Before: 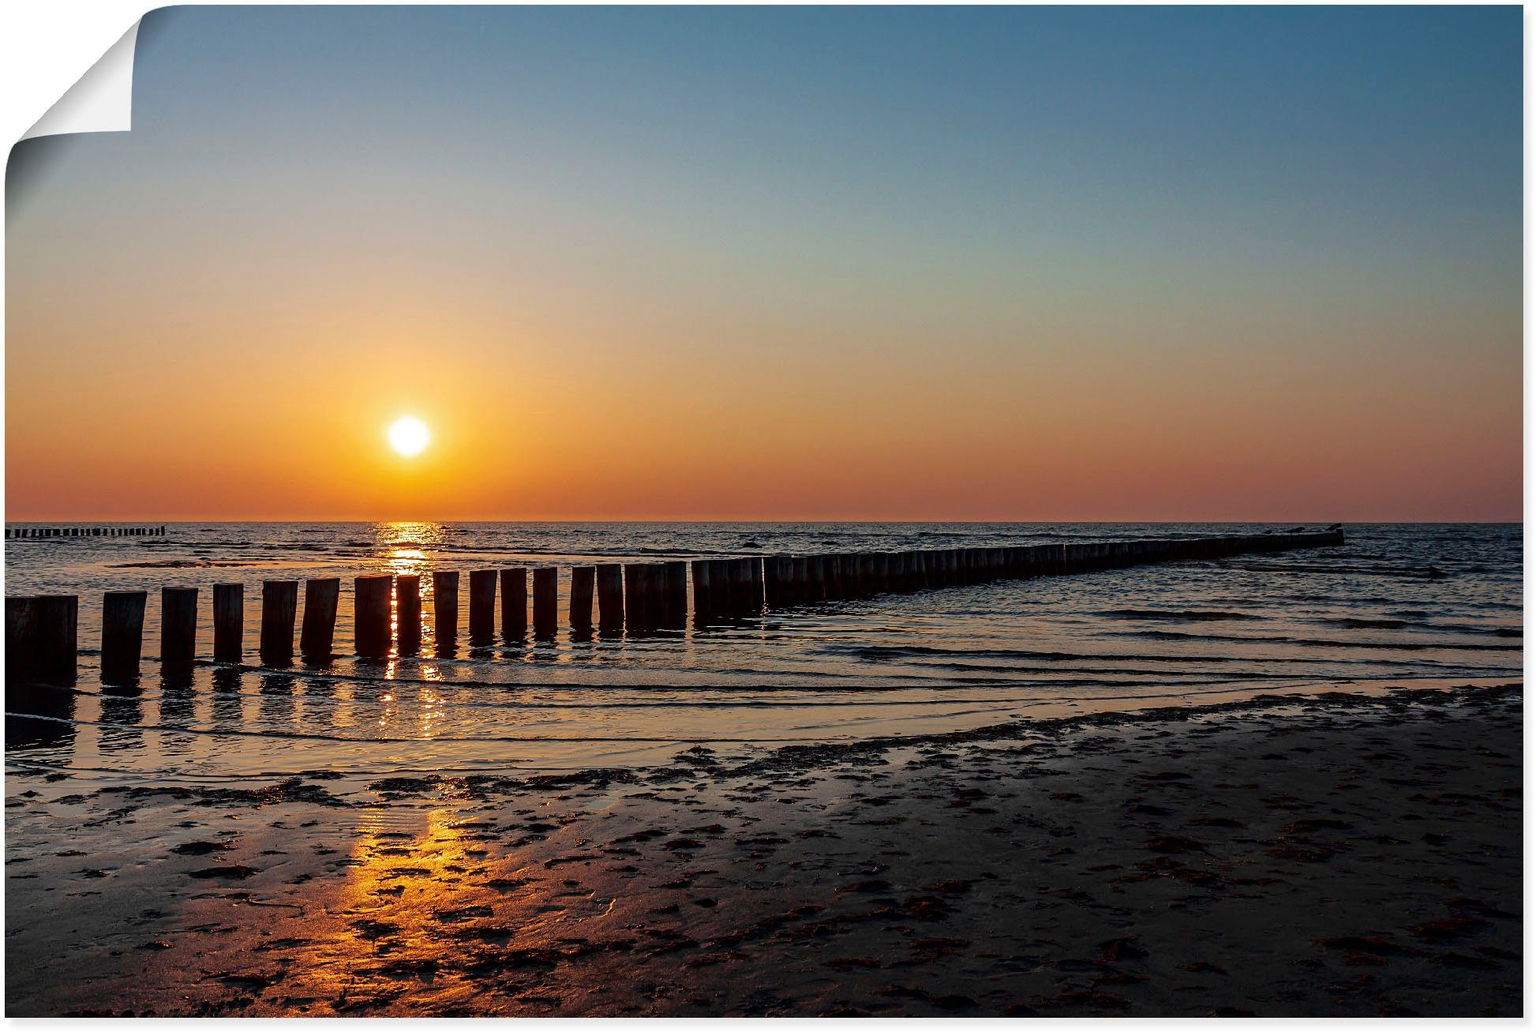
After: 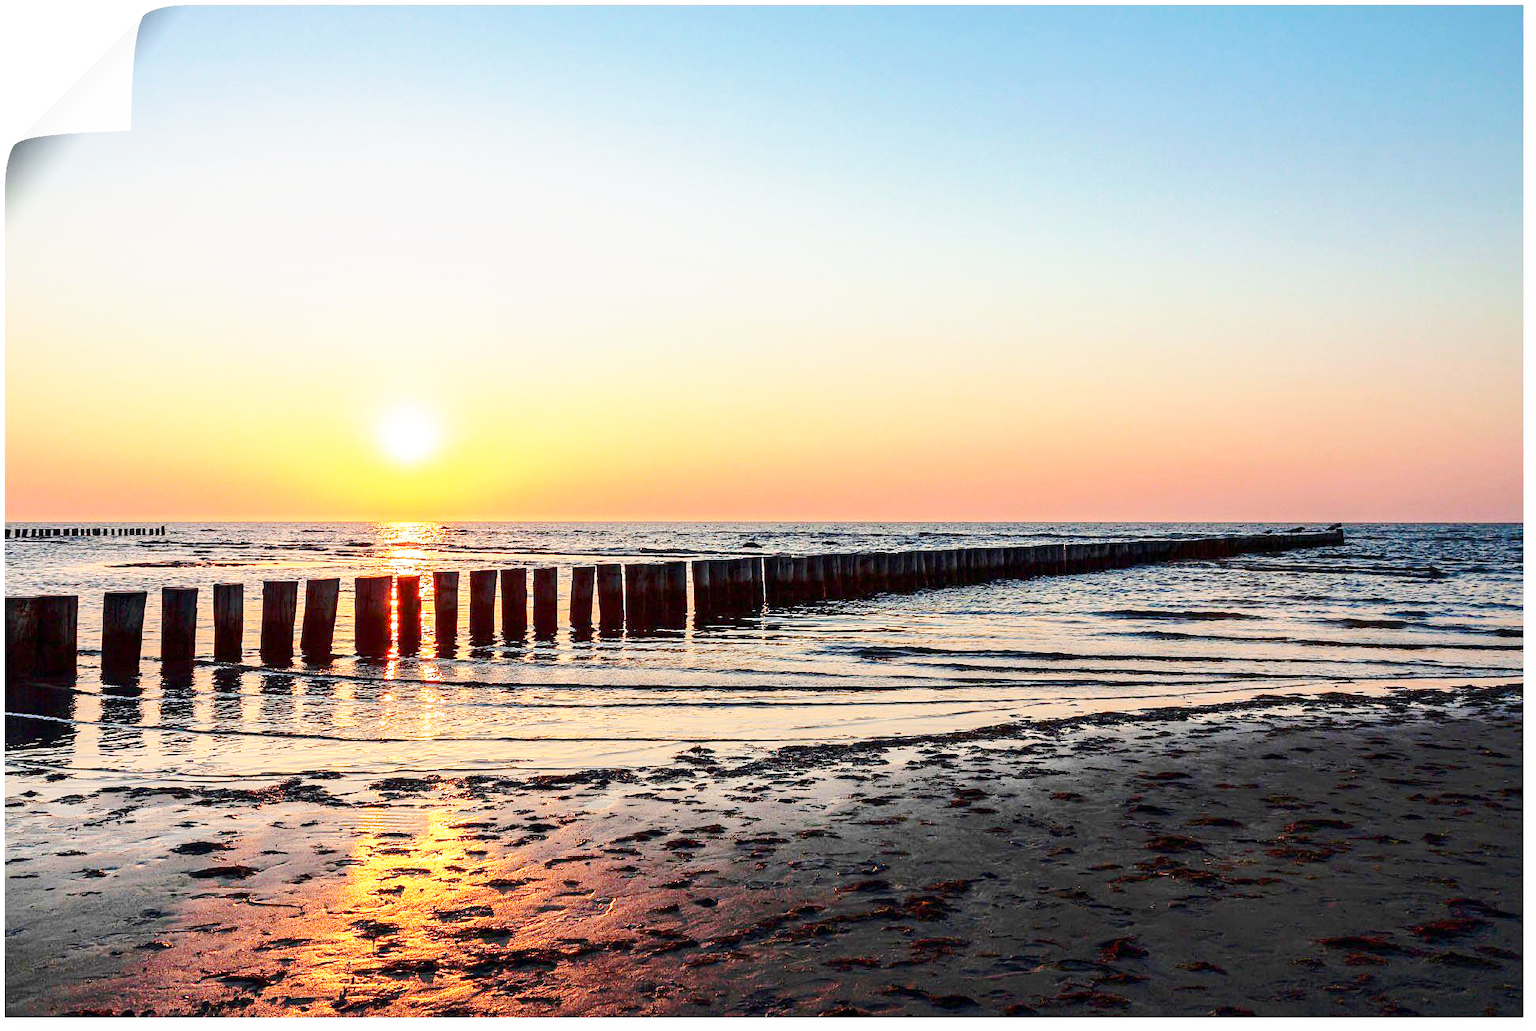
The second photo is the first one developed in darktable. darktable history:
base curve: curves: ch0 [(0, 0) (0.025, 0.046) (0.112, 0.277) (0.467, 0.74) (0.814, 0.929) (1, 0.942)], preserve colors none
exposure: exposure 1.094 EV, compensate highlight preservation false
contrast brightness saturation: saturation 0.13
